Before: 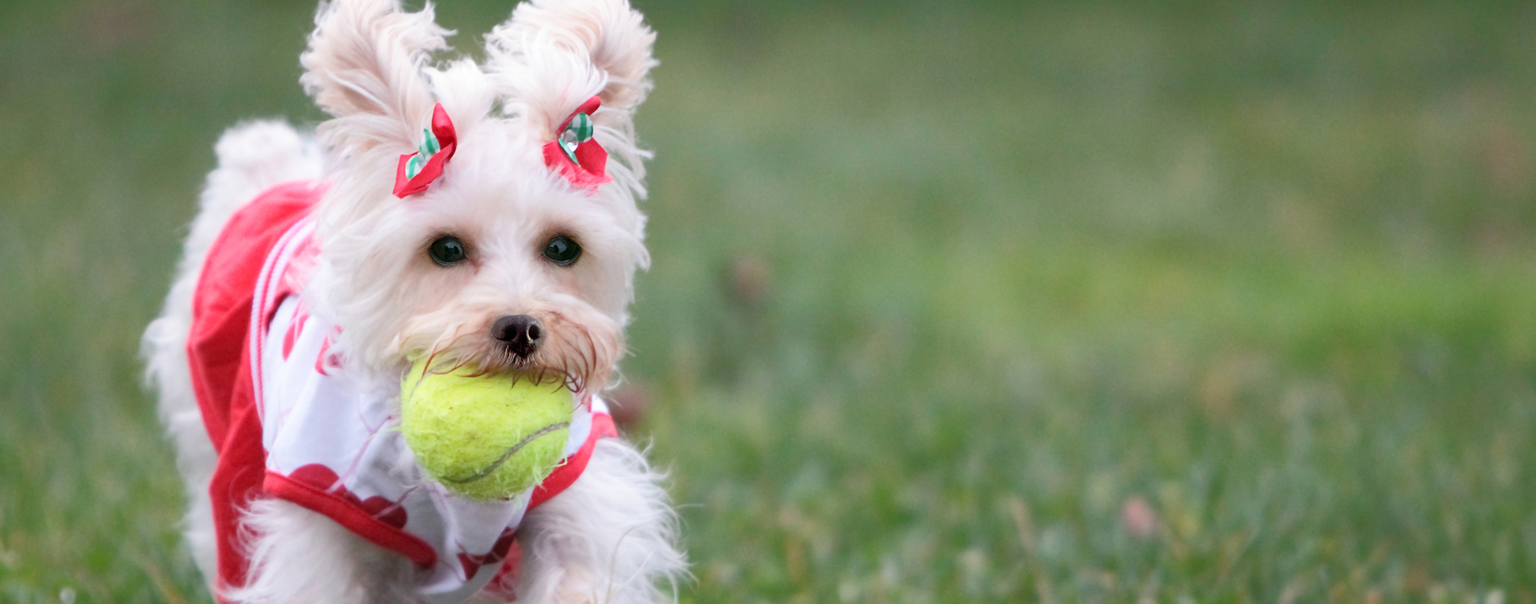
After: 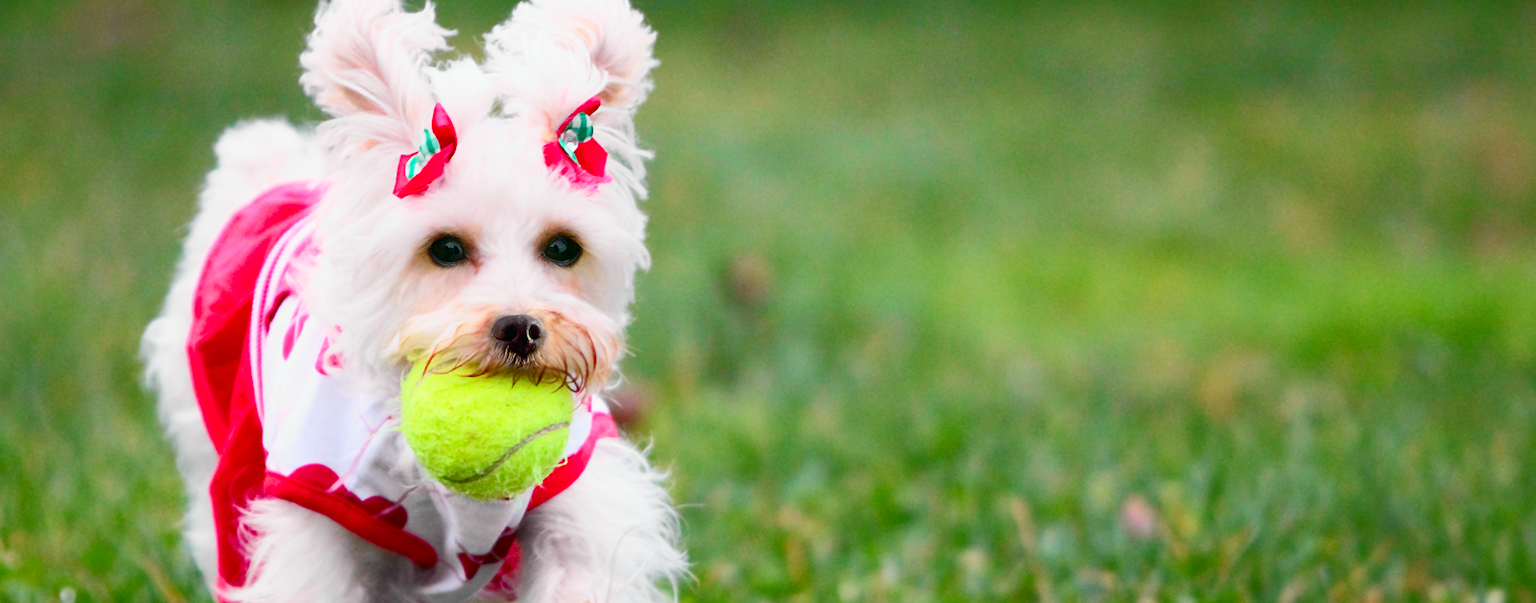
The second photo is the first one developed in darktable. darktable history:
tone curve: curves: ch0 [(0, 0.012) (0.093, 0.11) (0.345, 0.425) (0.457, 0.562) (0.628, 0.738) (0.839, 0.909) (0.998, 0.978)]; ch1 [(0, 0) (0.437, 0.408) (0.472, 0.47) (0.502, 0.497) (0.527, 0.523) (0.568, 0.577) (0.62, 0.66) (0.669, 0.748) (0.859, 0.899) (1, 1)]; ch2 [(0, 0) (0.33, 0.301) (0.421, 0.443) (0.473, 0.498) (0.509, 0.502) (0.535, 0.545) (0.549, 0.576) (0.644, 0.703) (1, 1)], color space Lab, independent channels, preserve colors none
contrast brightness saturation: contrast 0.119, brightness -0.117, saturation 0.203
